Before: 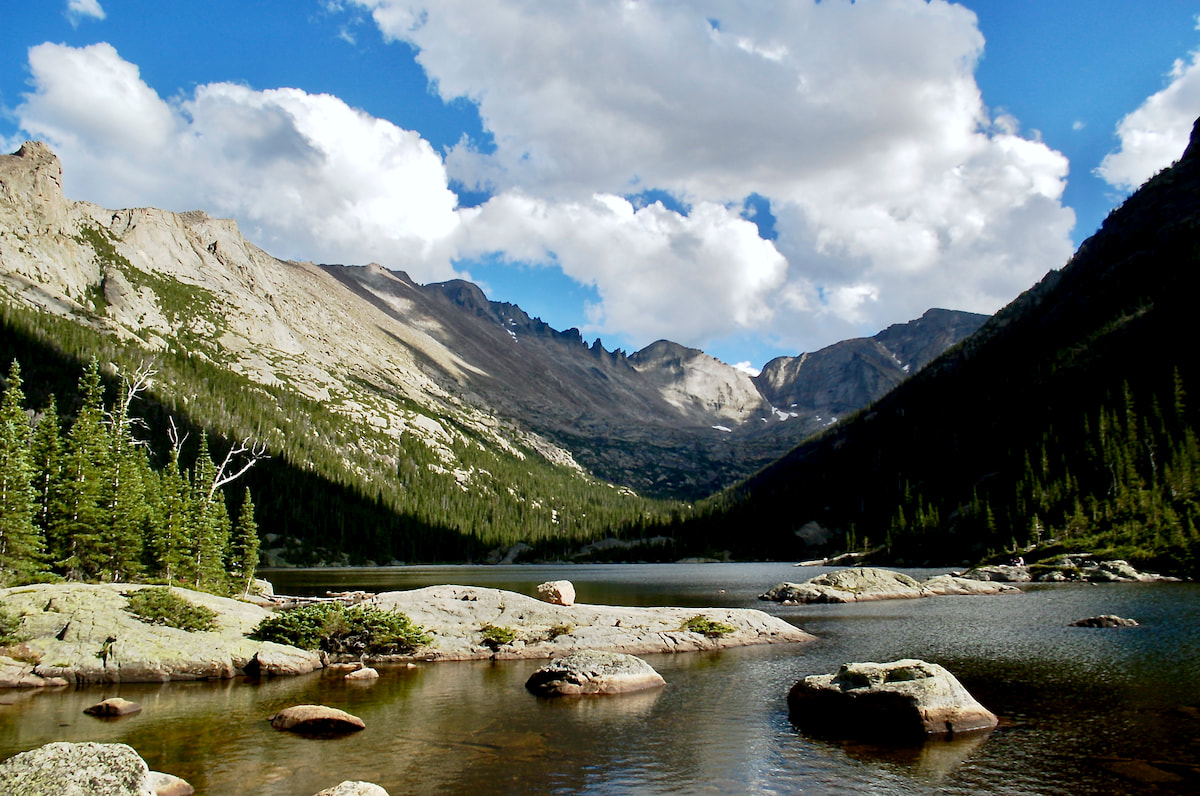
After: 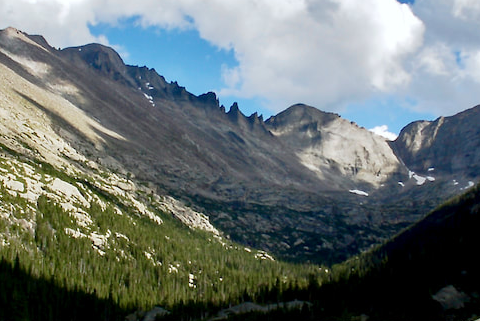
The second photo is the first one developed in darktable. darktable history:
crop: left 30.295%, top 29.712%, right 29.664%, bottom 29.913%
